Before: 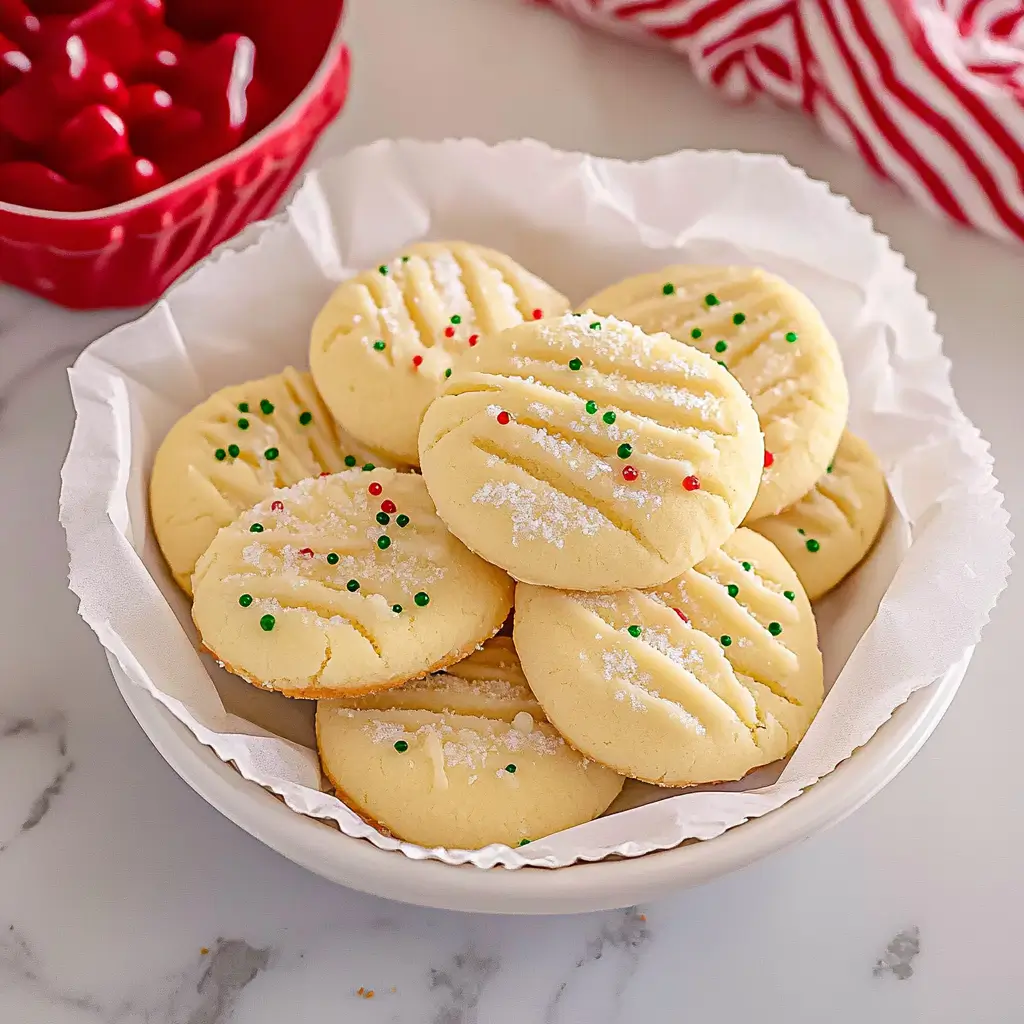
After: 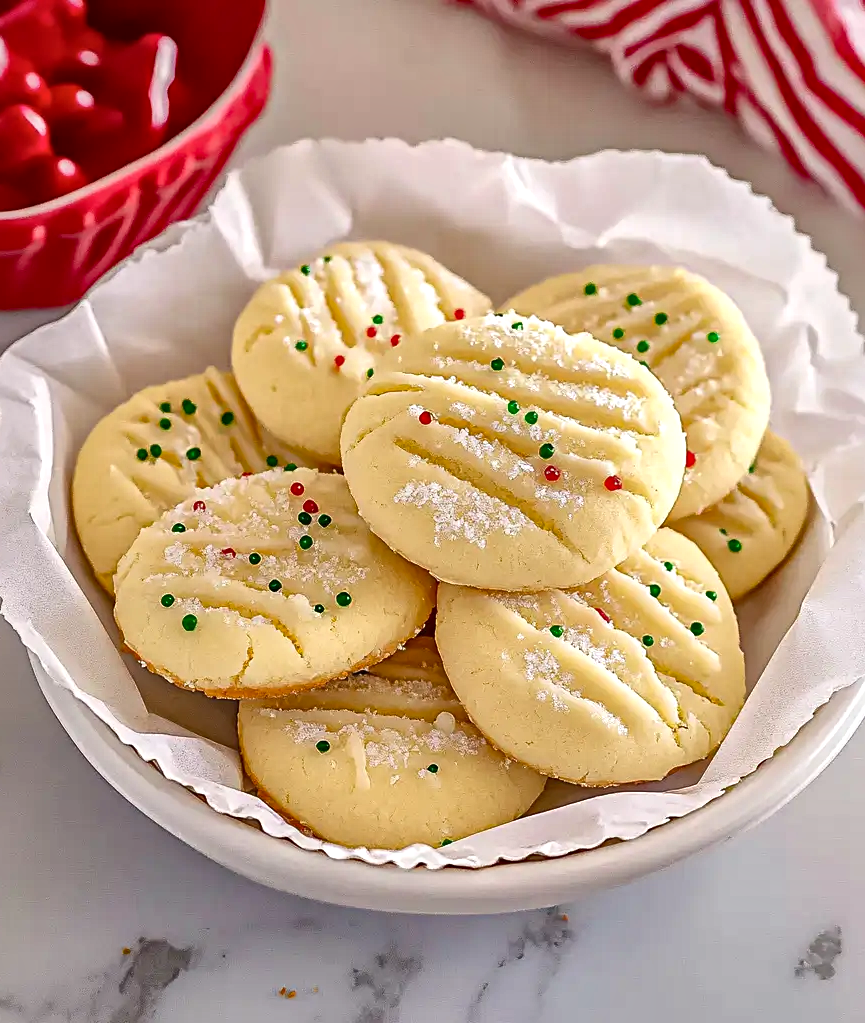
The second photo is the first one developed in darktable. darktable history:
haze removal: adaptive false
local contrast: mode bilateral grid, contrast 20, coarseness 50, detail 171%, midtone range 0.2
crop: left 7.643%, right 7.824%
